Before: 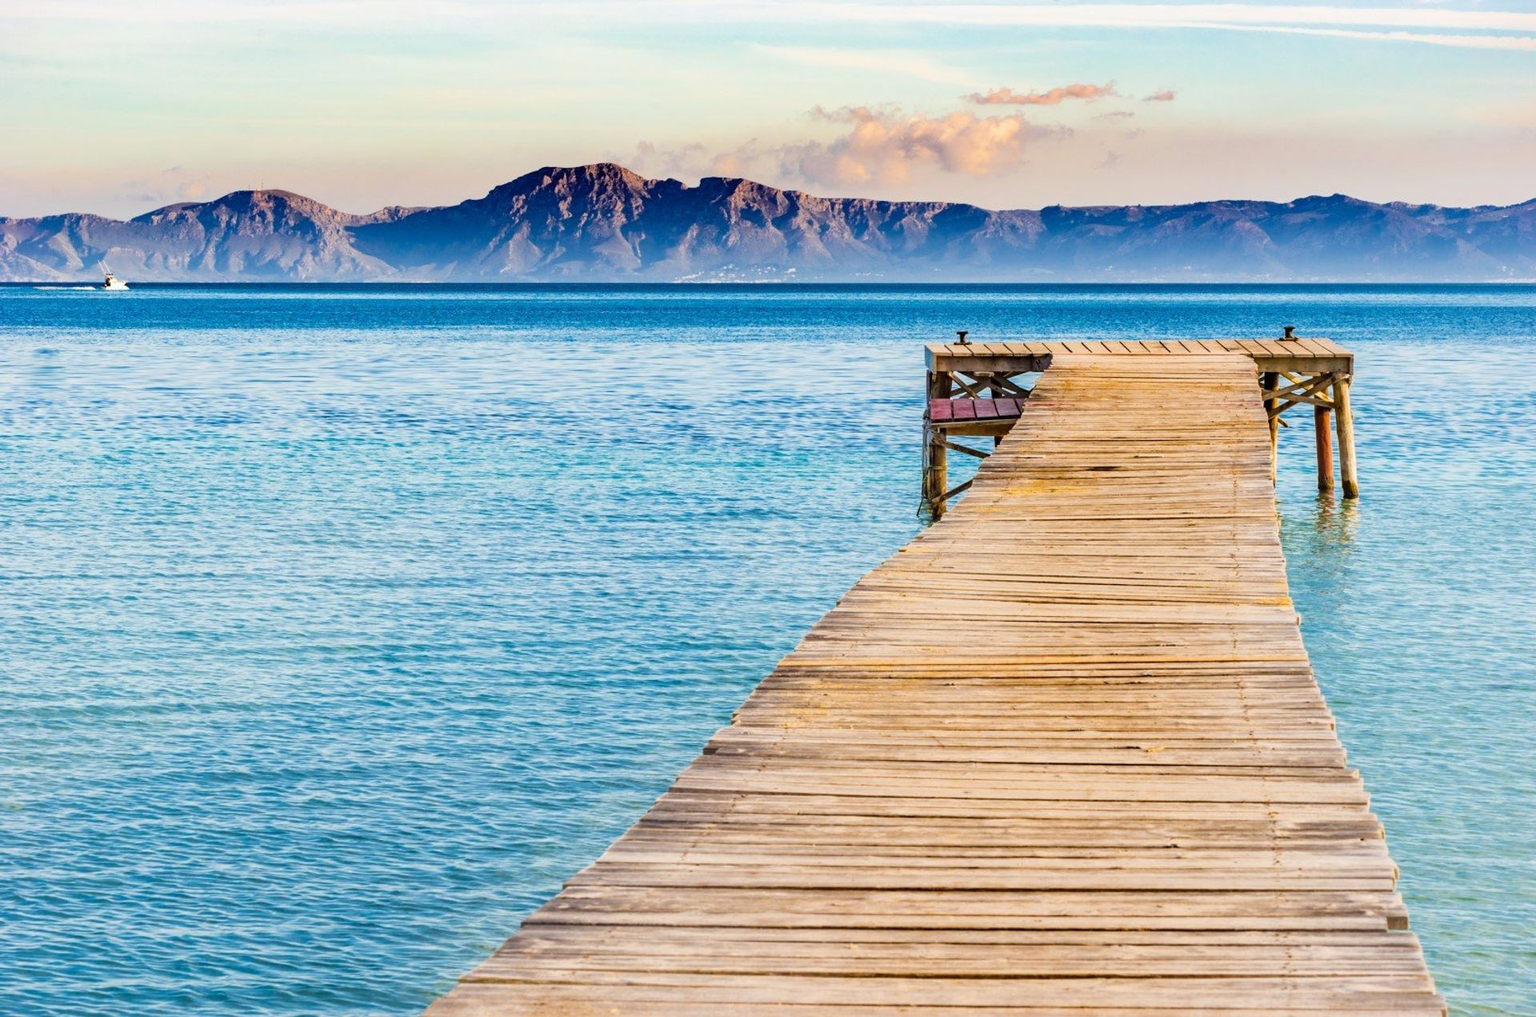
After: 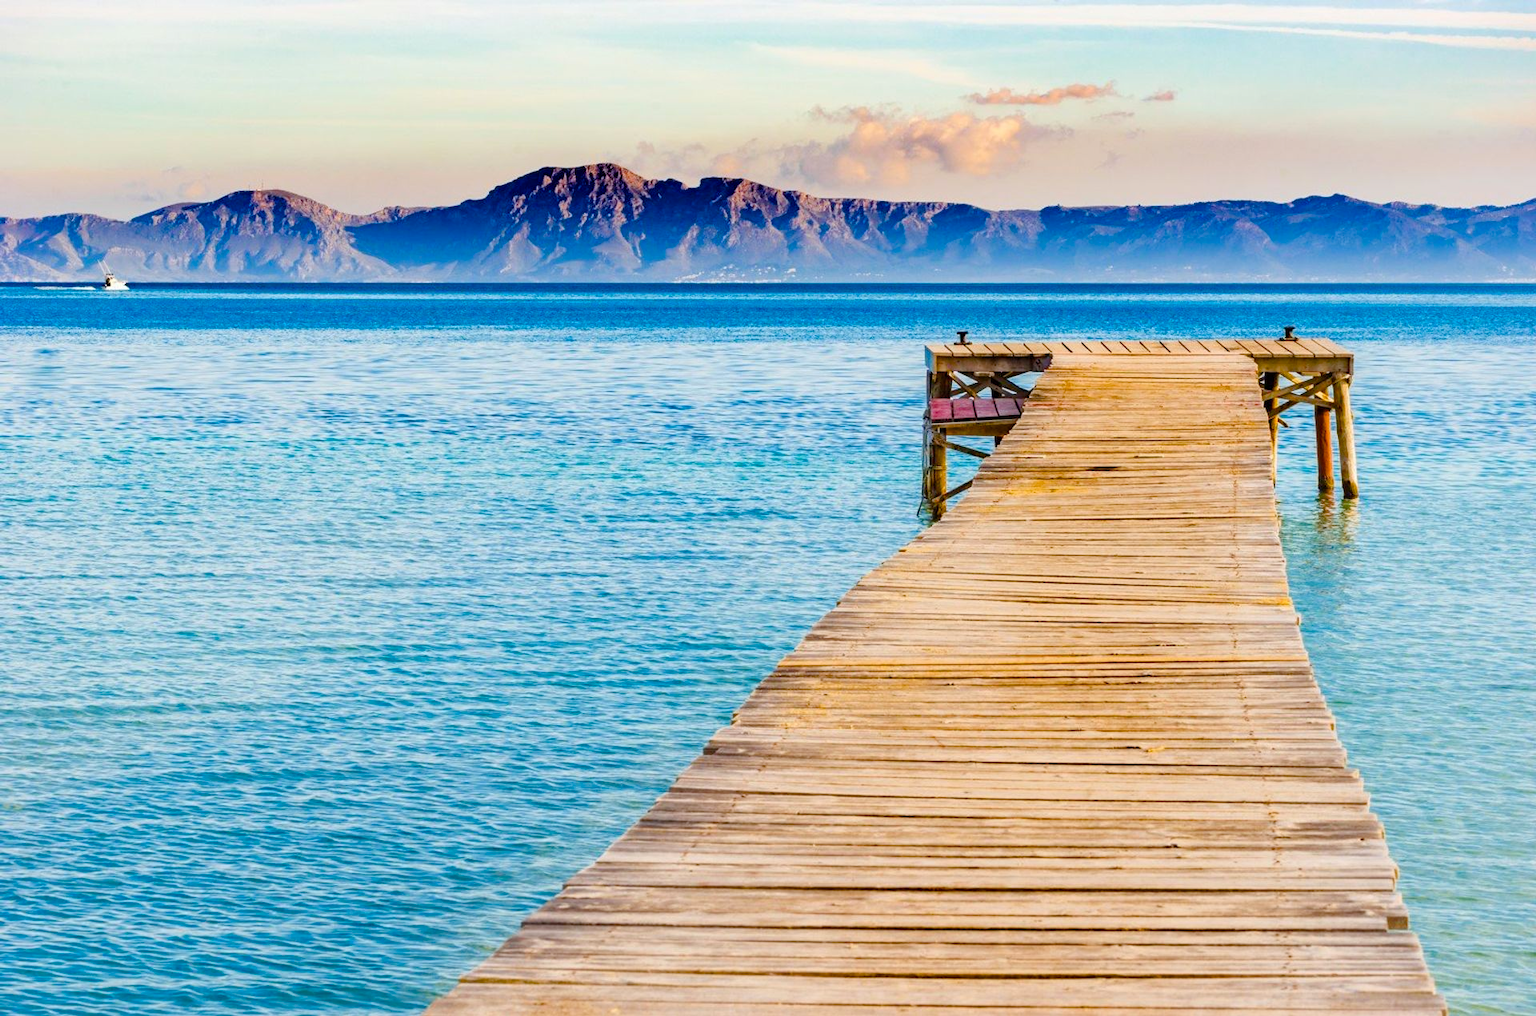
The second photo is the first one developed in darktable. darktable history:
color balance rgb: perceptual saturation grading › global saturation 35%, perceptual saturation grading › highlights -30%, perceptual saturation grading › shadows 35%, perceptual brilliance grading › global brilliance 3%, perceptual brilliance grading › highlights -3%, perceptual brilliance grading › shadows 3%
color balance: contrast -0.5%
